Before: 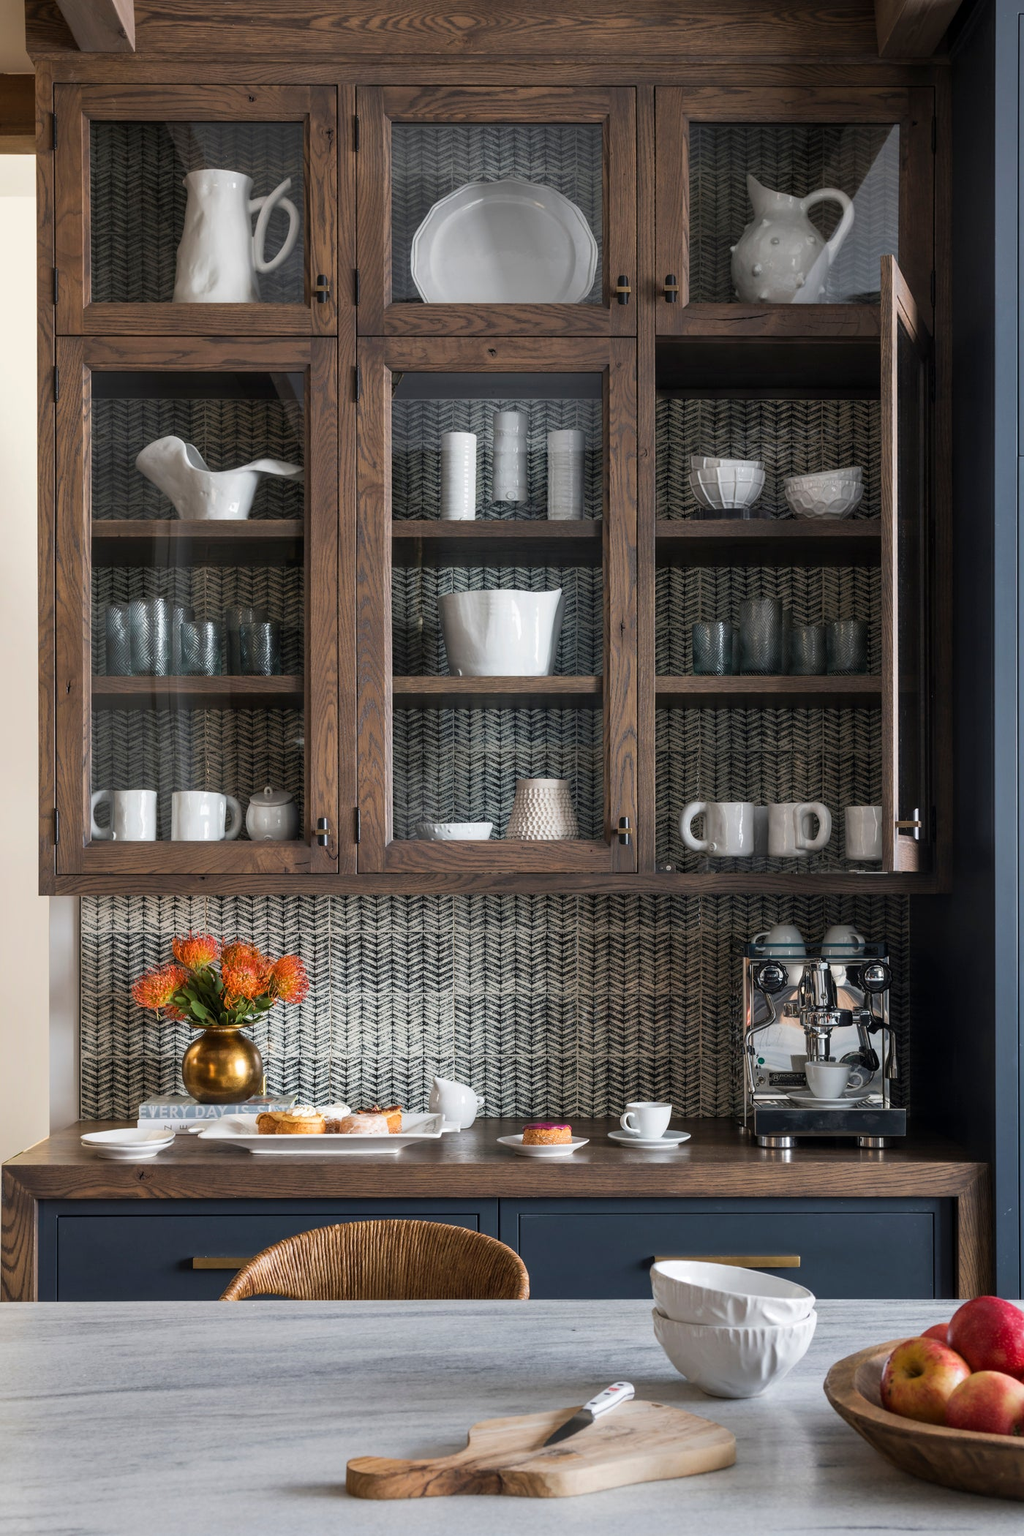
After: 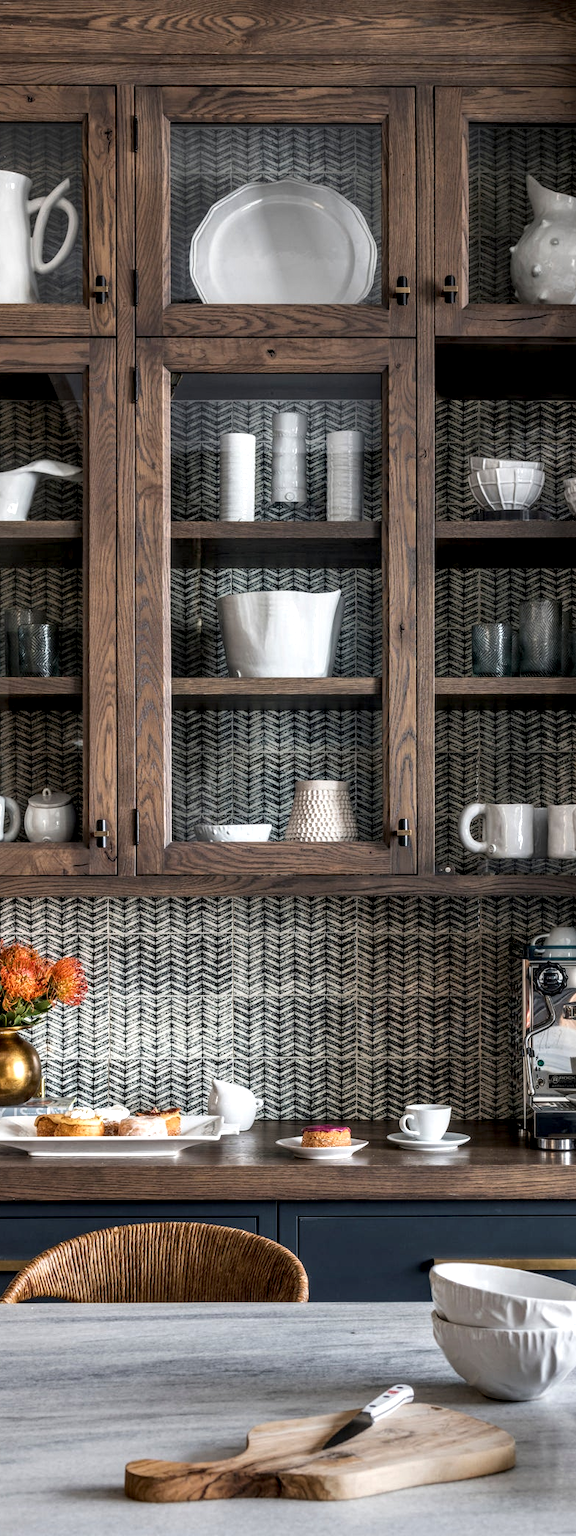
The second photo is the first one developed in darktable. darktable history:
local contrast: highlights 60%, shadows 60%, detail 160%
crop: left 21.674%, right 22.086%
